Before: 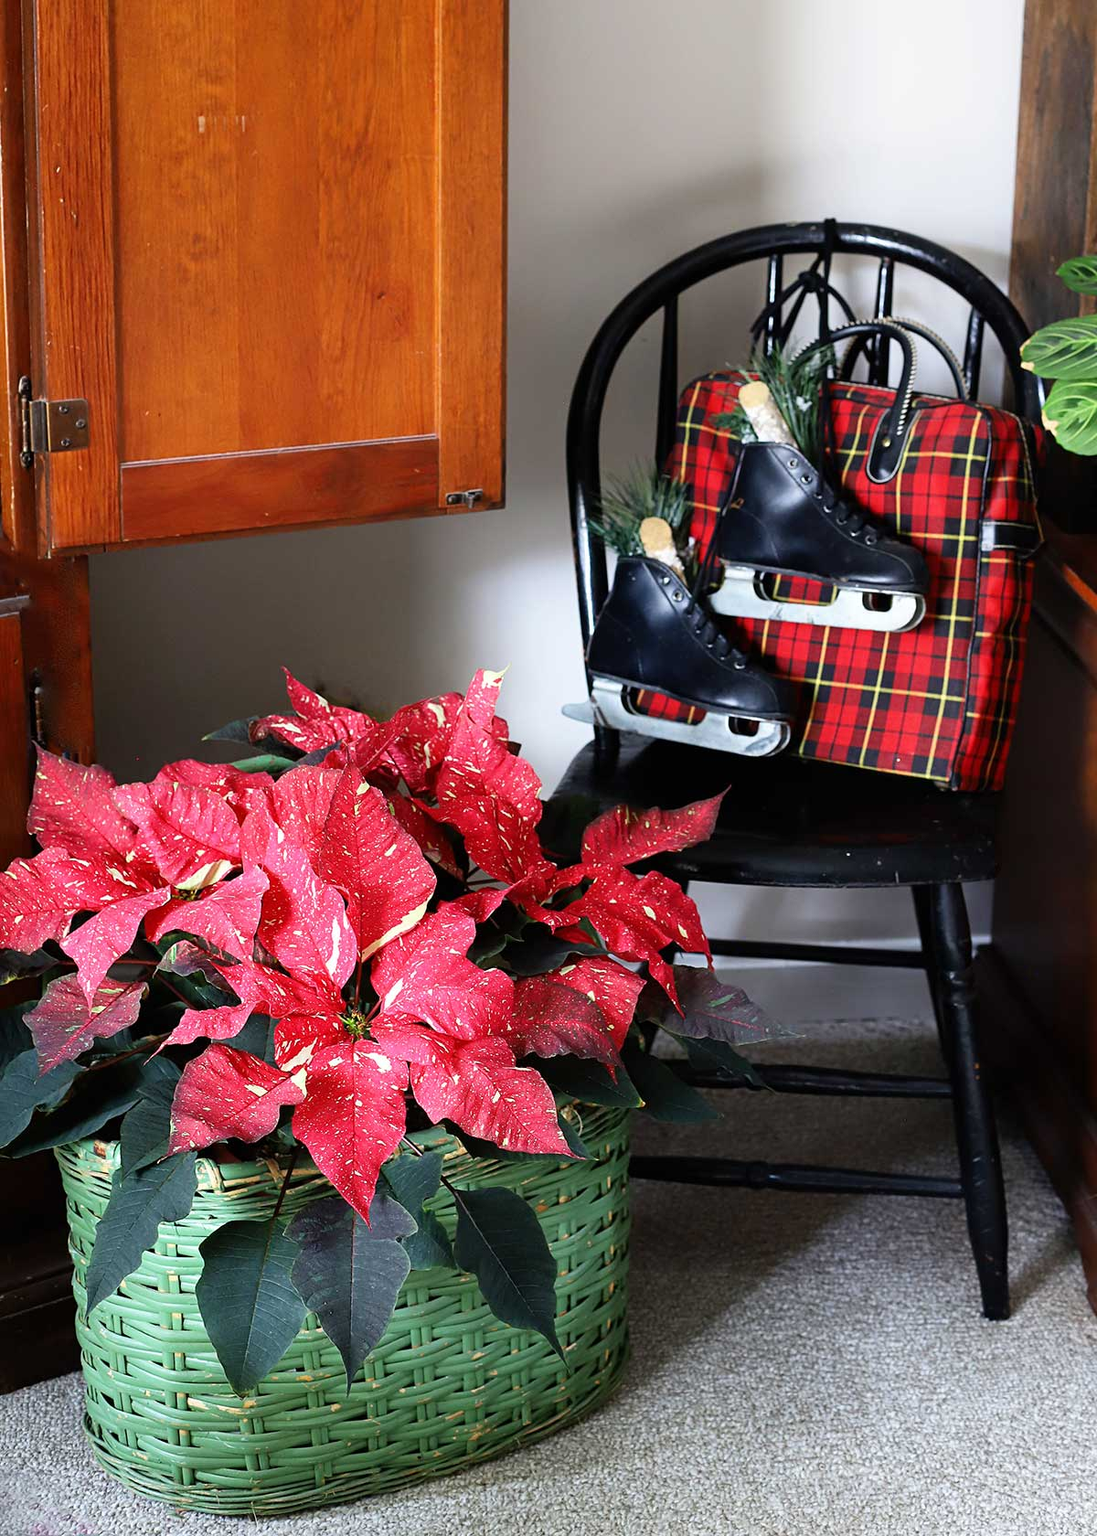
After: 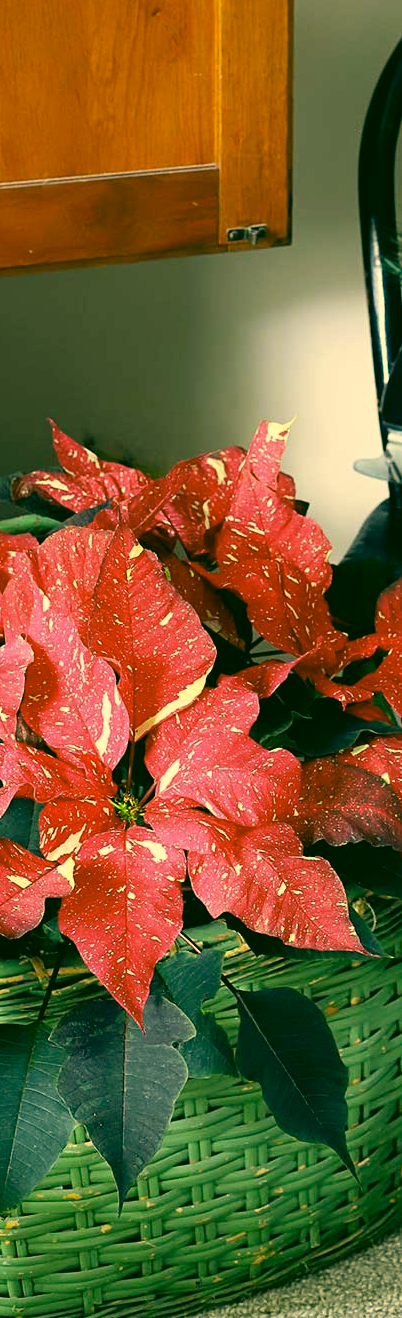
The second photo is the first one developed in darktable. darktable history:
crop and rotate: left 21.77%, top 18.528%, right 44.676%, bottom 2.997%
color correction: highlights a* 5.62, highlights b* 33.57, shadows a* -25.86, shadows b* 4.02
